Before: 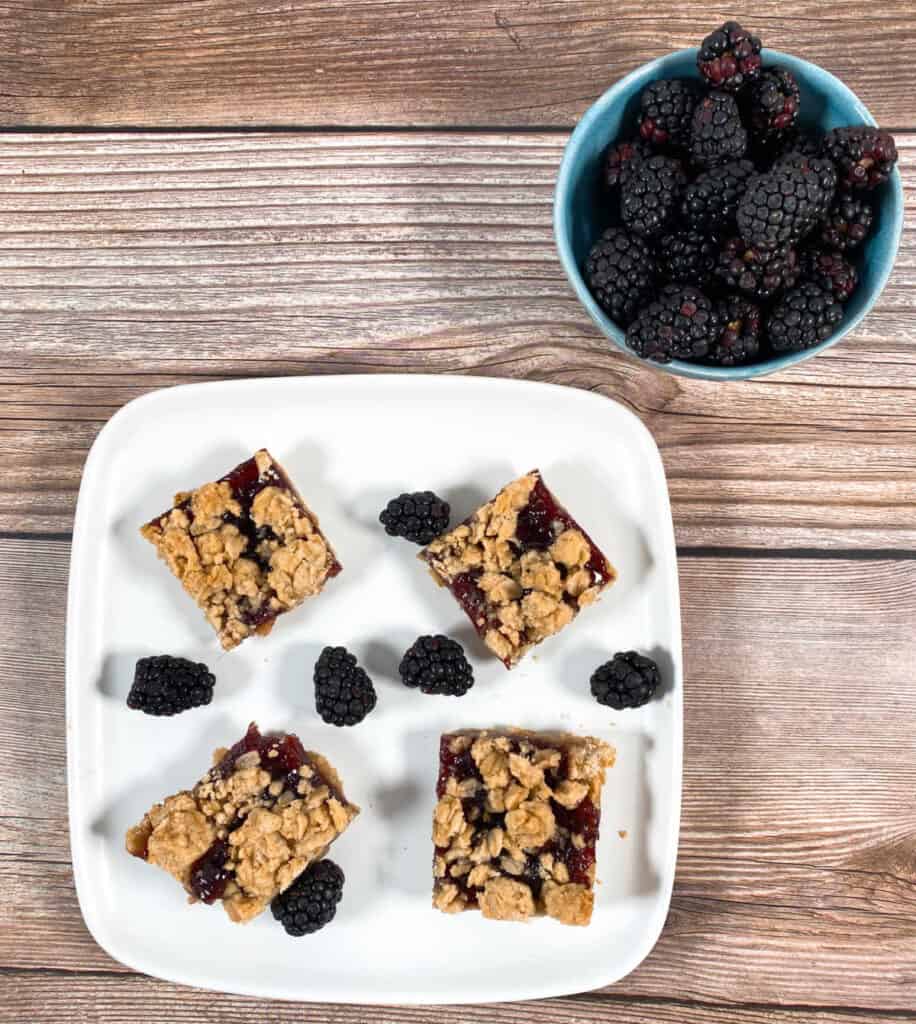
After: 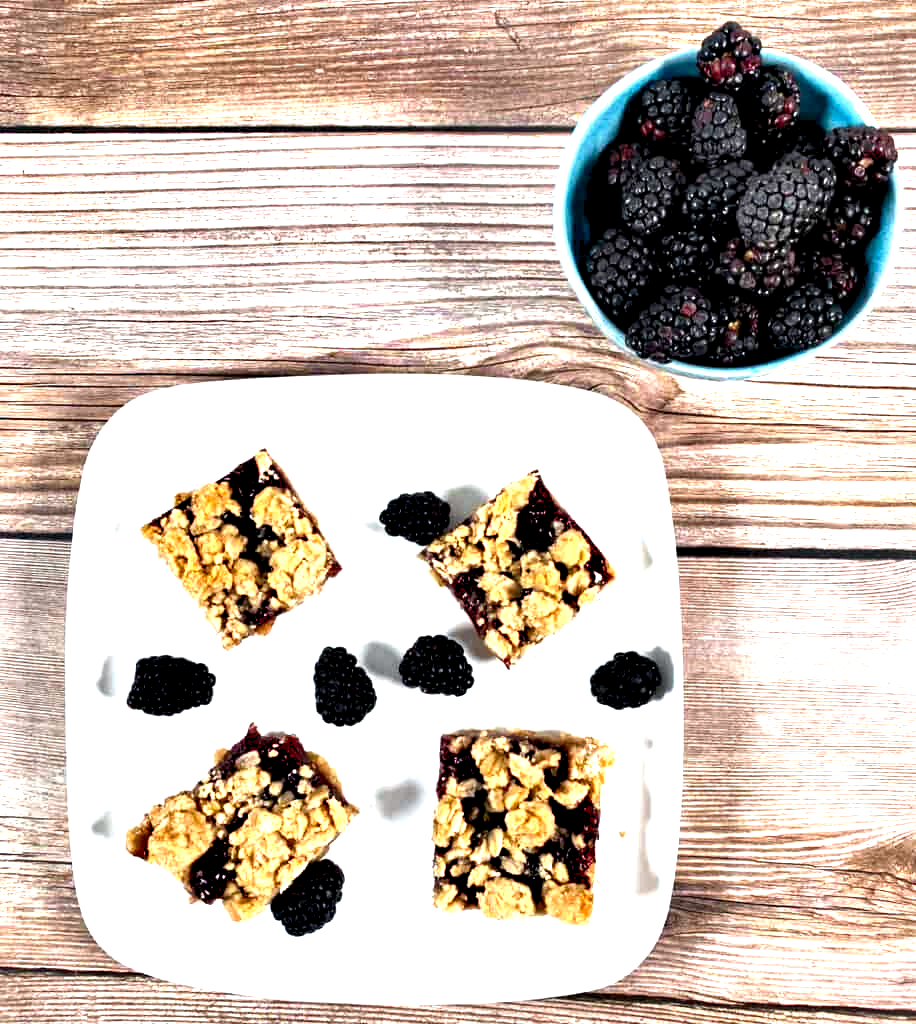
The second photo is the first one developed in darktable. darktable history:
contrast equalizer: octaves 7, y [[0.6 ×6], [0.55 ×6], [0 ×6], [0 ×6], [0 ×6]]
exposure: exposure 1.093 EV, compensate highlight preservation false
levels: black 8.58%
